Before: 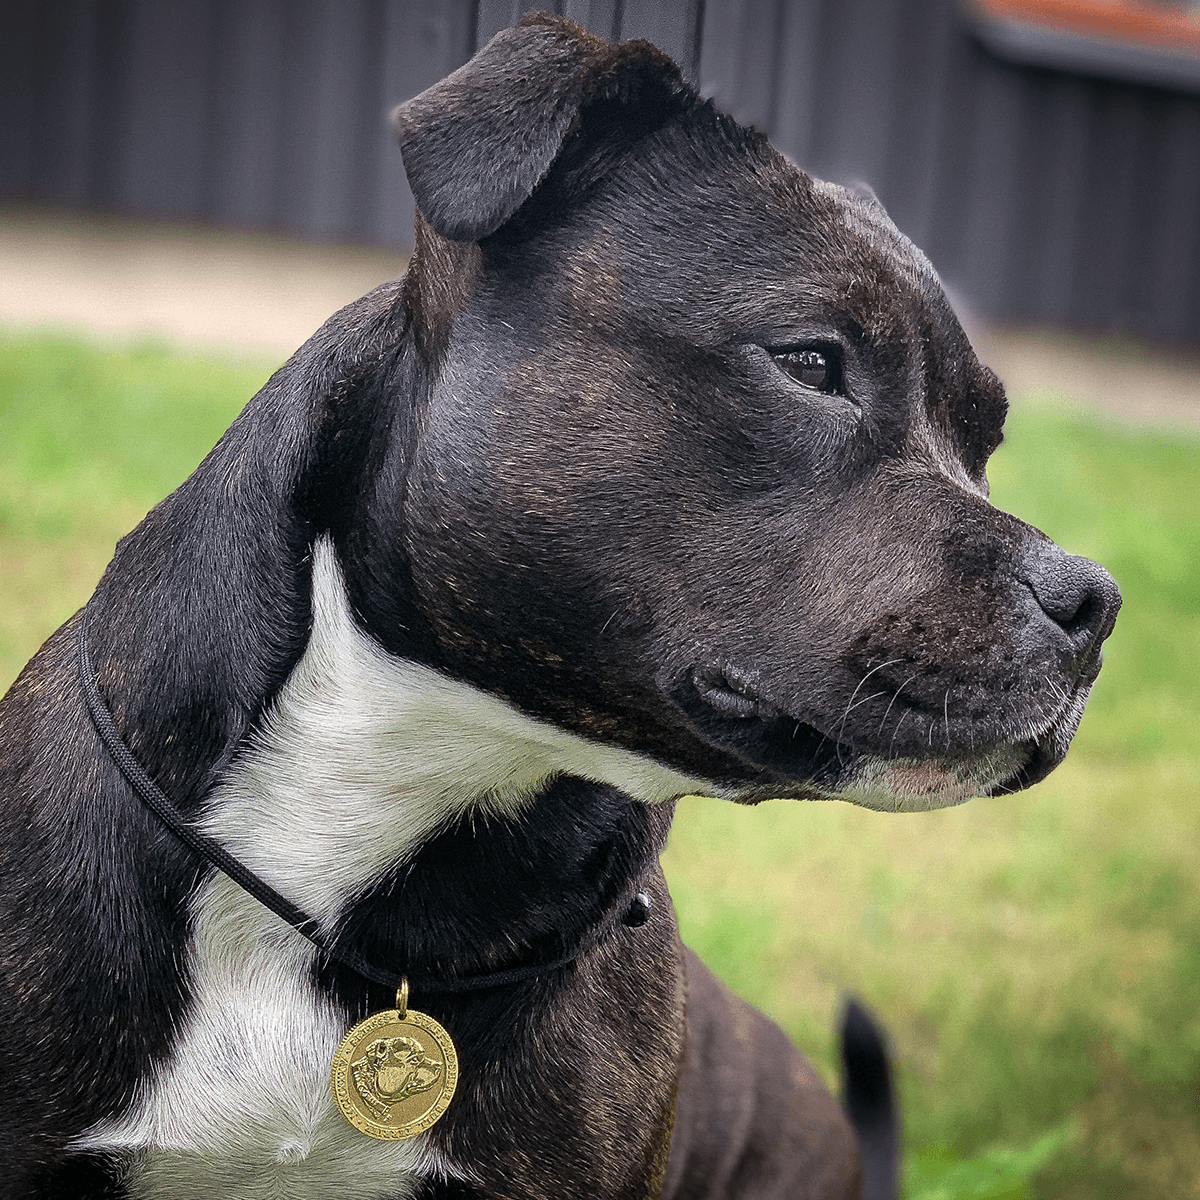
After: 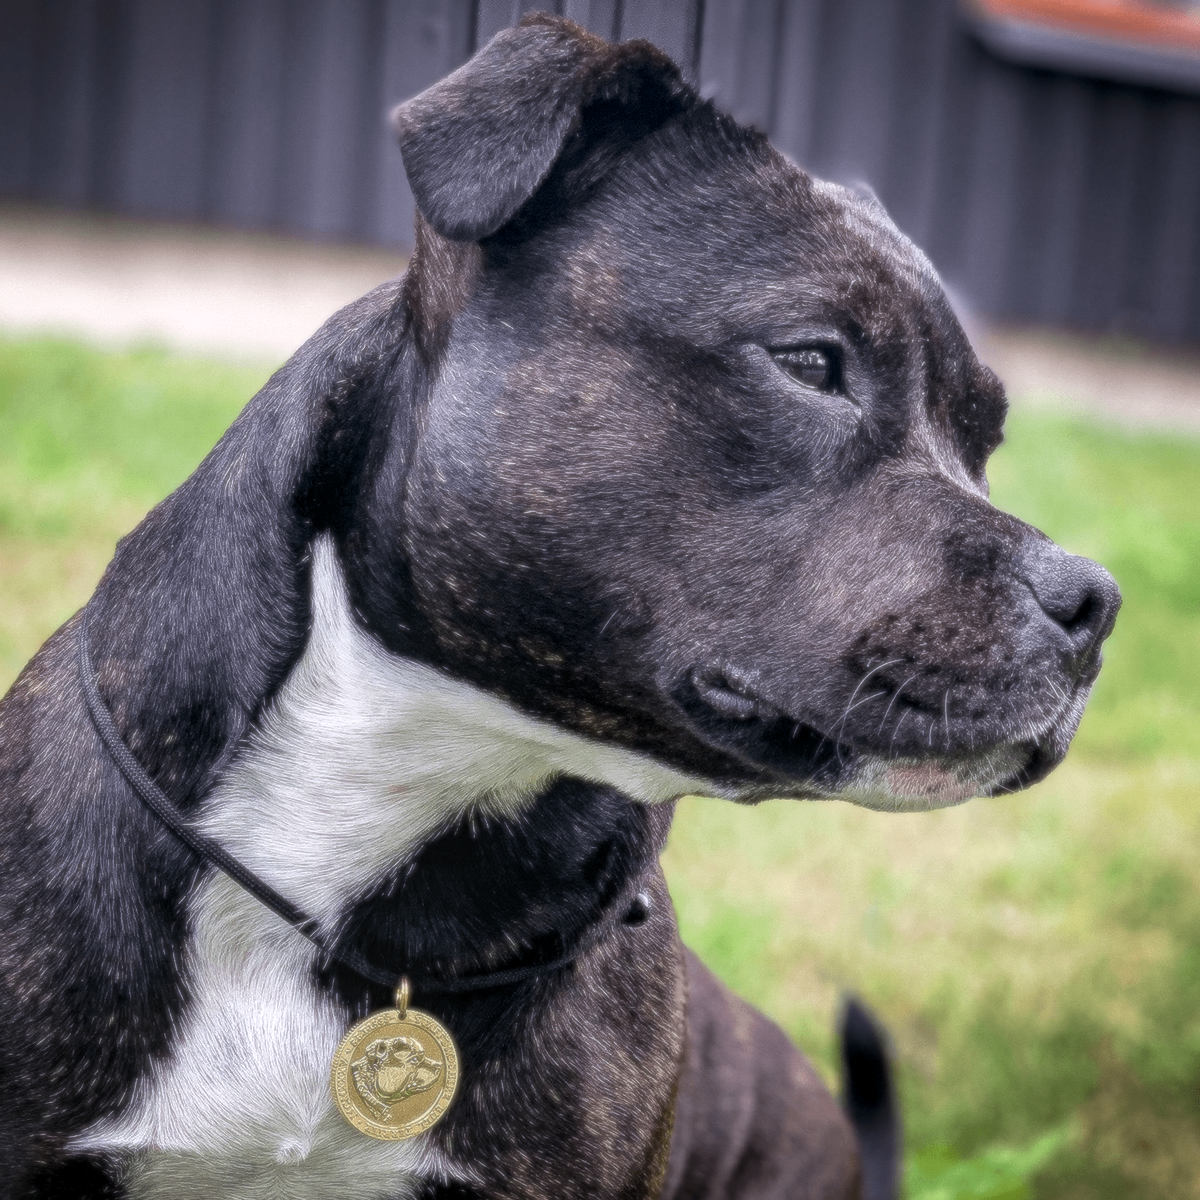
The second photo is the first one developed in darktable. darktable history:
local contrast: detail 130%
levels: mode automatic, black 0.023%, white 99.97%, levels [0.062, 0.494, 0.925]
white balance: red 1.004, blue 1.096
soften: size 8.67%, mix 49%
